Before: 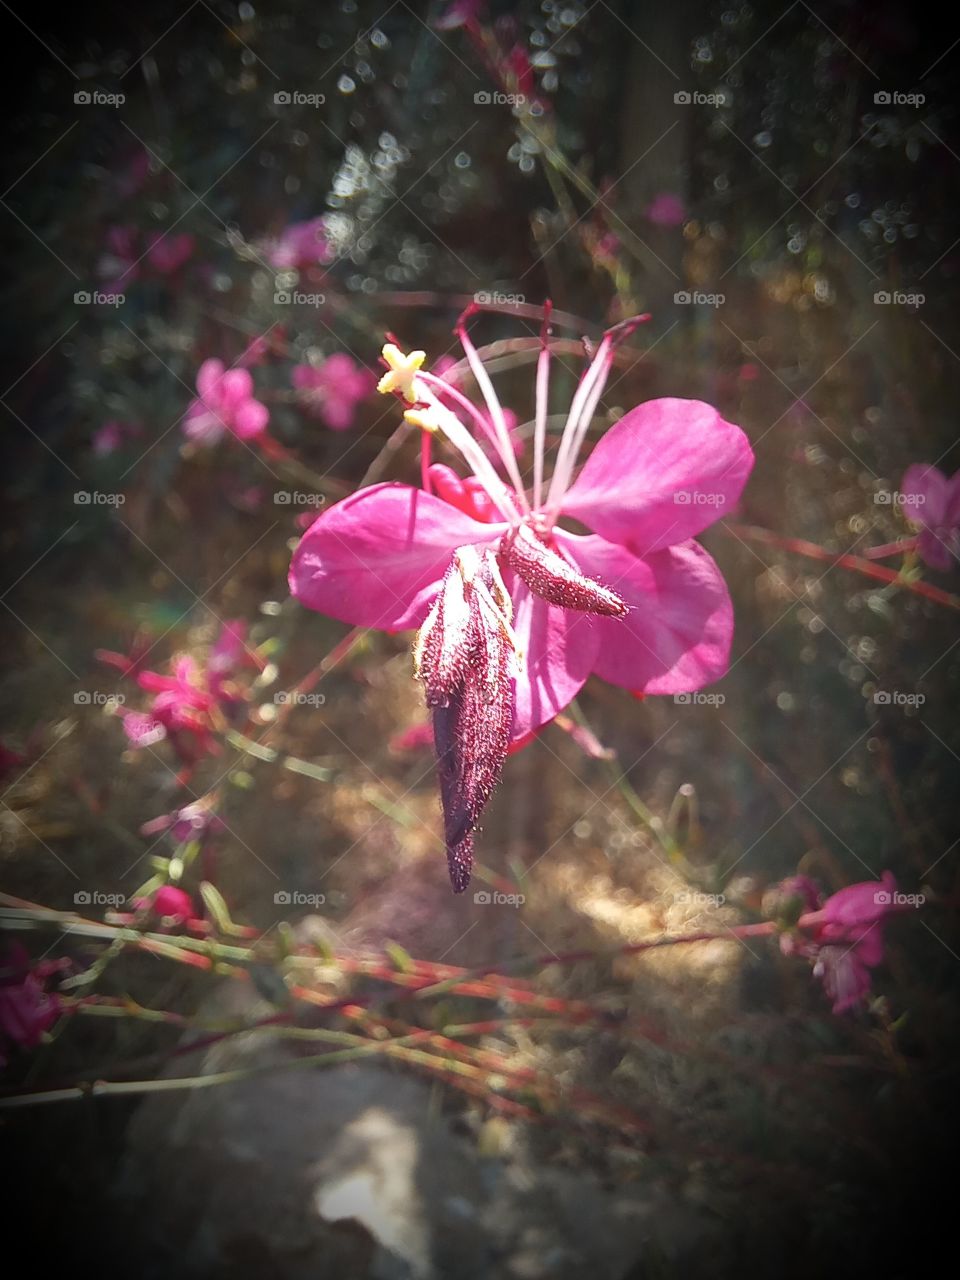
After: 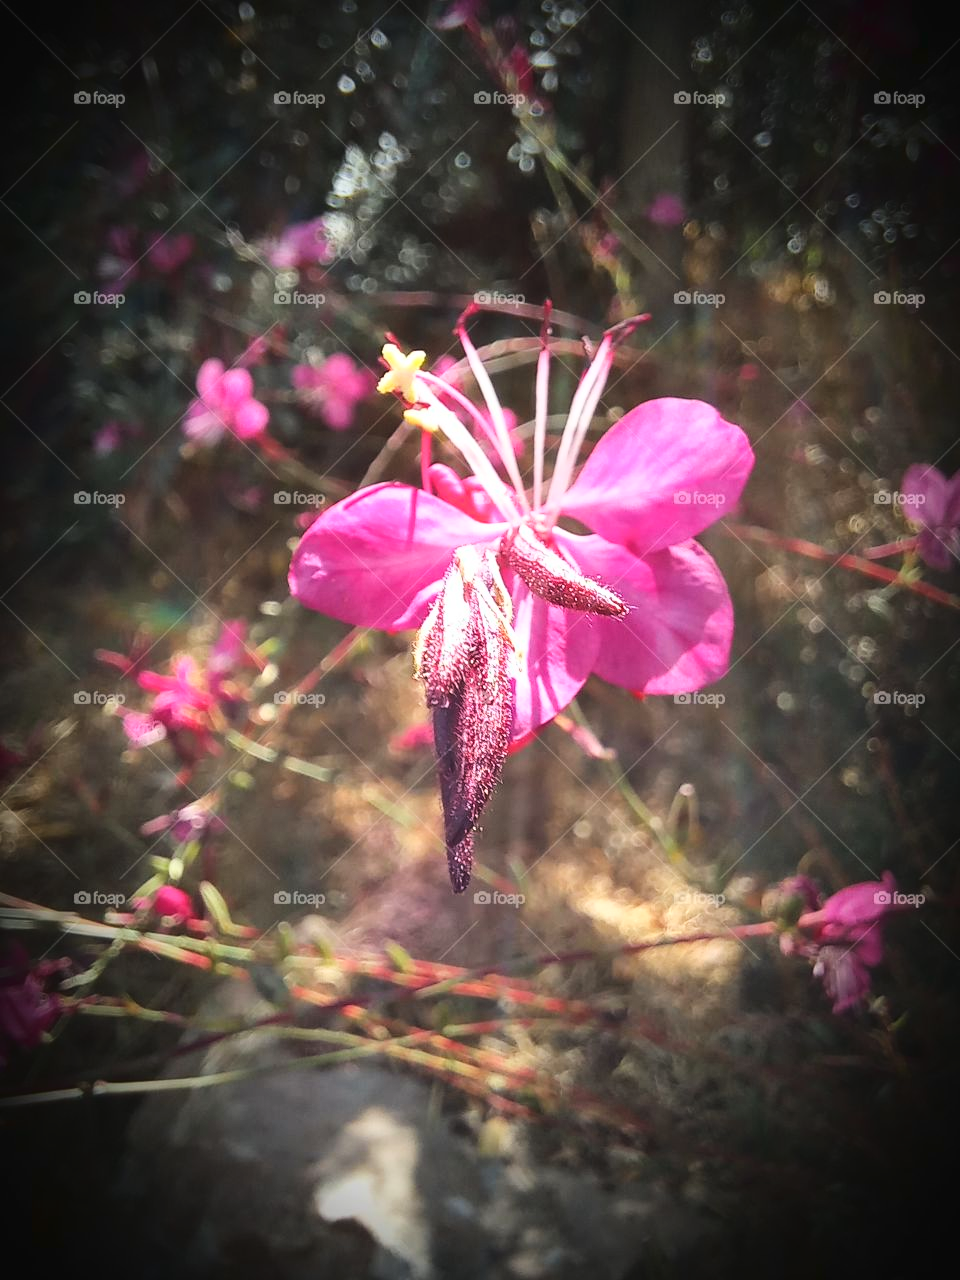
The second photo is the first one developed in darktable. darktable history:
tone curve: curves: ch0 [(0, 0.023) (0.1, 0.084) (0.184, 0.168) (0.45, 0.54) (0.57, 0.683) (0.722, 0.825) (0.877, 0.948) (1, 1)]; ch1 [(0, 0) (0.414, 0.395) (0.453, 0.437) (0.502, 0.509) (0.521, 0.519) (0.573, 0.568) (0.618, 0.61) (0.654, 0.642) (1, 1)]; ch2 [(0, 0) (0.421, 0.43) (0.45, 0.463) (0.492, 0.504) (0.511, 0.519) (0.557, 0.557) (0.602, 0.605) (1, 1)], color space Lab, linked channels, preserve colors none
